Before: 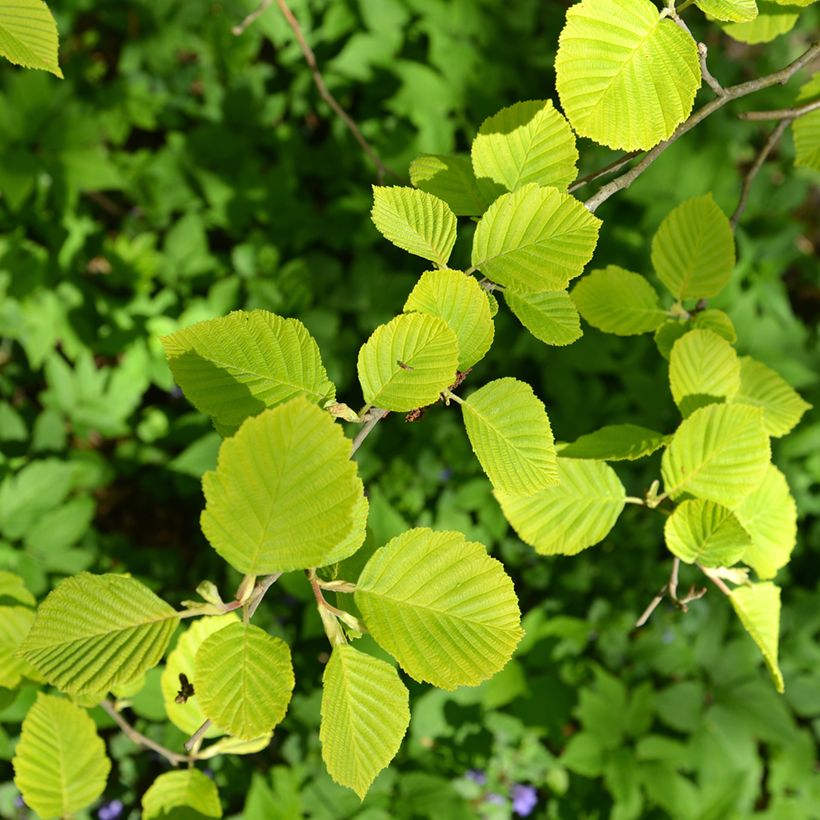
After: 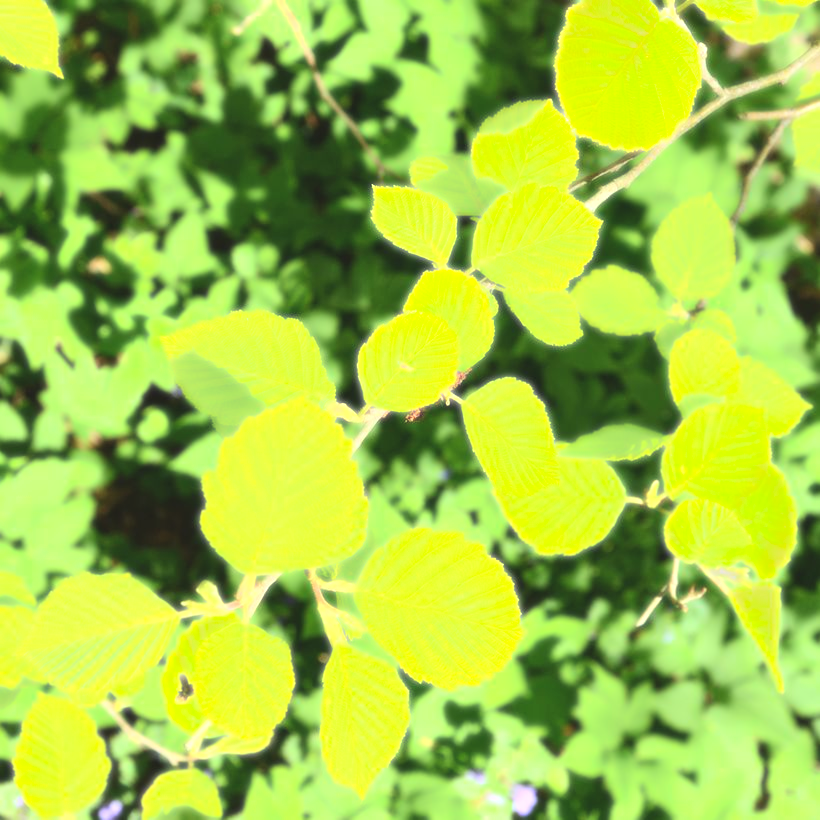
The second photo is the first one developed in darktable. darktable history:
exposure: black level correction -0.005, exposure 1 EV, compensate highlight preservation false
bloom: size 0%, threshold 54.82%, strength 8.31%
